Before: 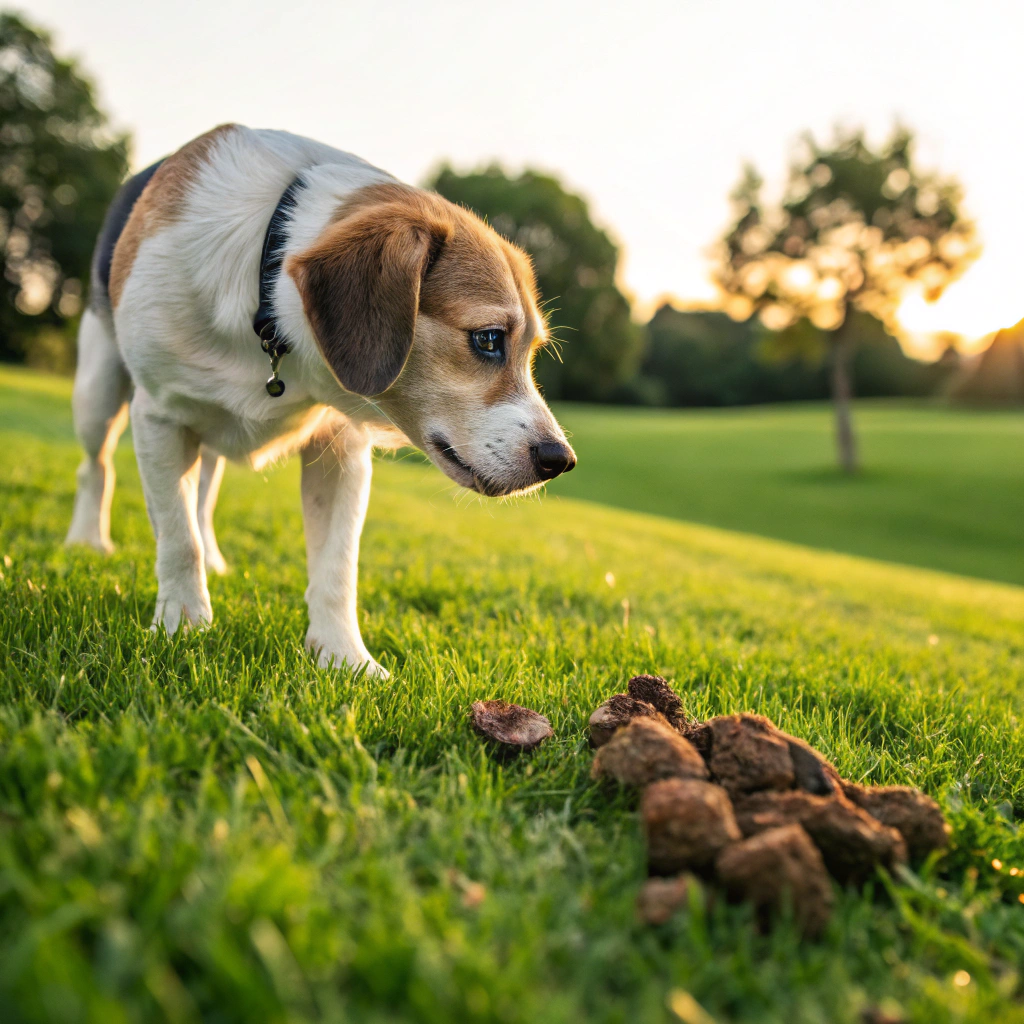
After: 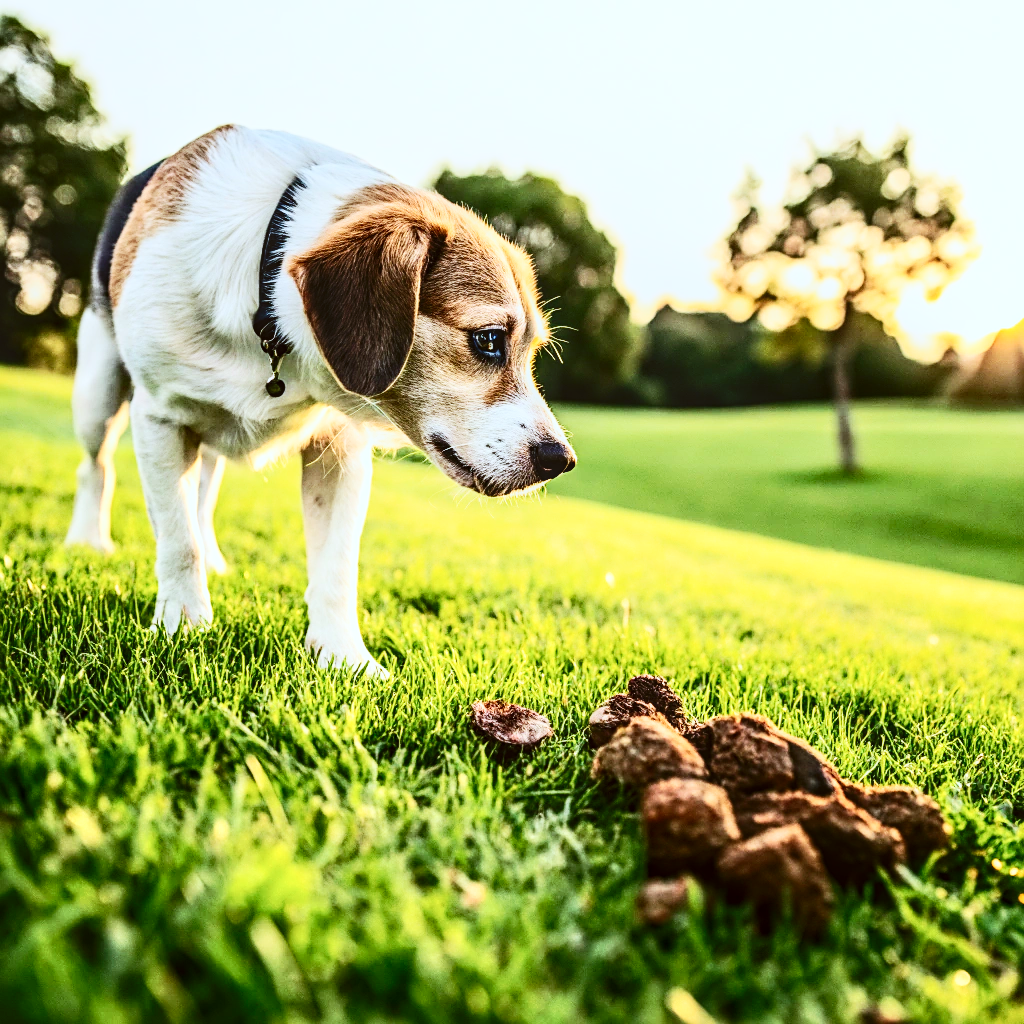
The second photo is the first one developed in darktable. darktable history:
color correction: highlights a* -3.31, highlights b* -6.85, shadows a* 2.99, shadows b* 5.41
tone equalizer: mask exposure compensation -0.507 EV
base curve: curves: ch0 [(0, 0) (0.032, 0.025) (0.121, 0.166) (0.206, 0.329) (0.605, 0.79) (1, 1)], preserve colors none
sharpen: on, module defaults
local contrast: on, module defaults
contrast brightness saturation: contrast 0.395, brightness 0.1
